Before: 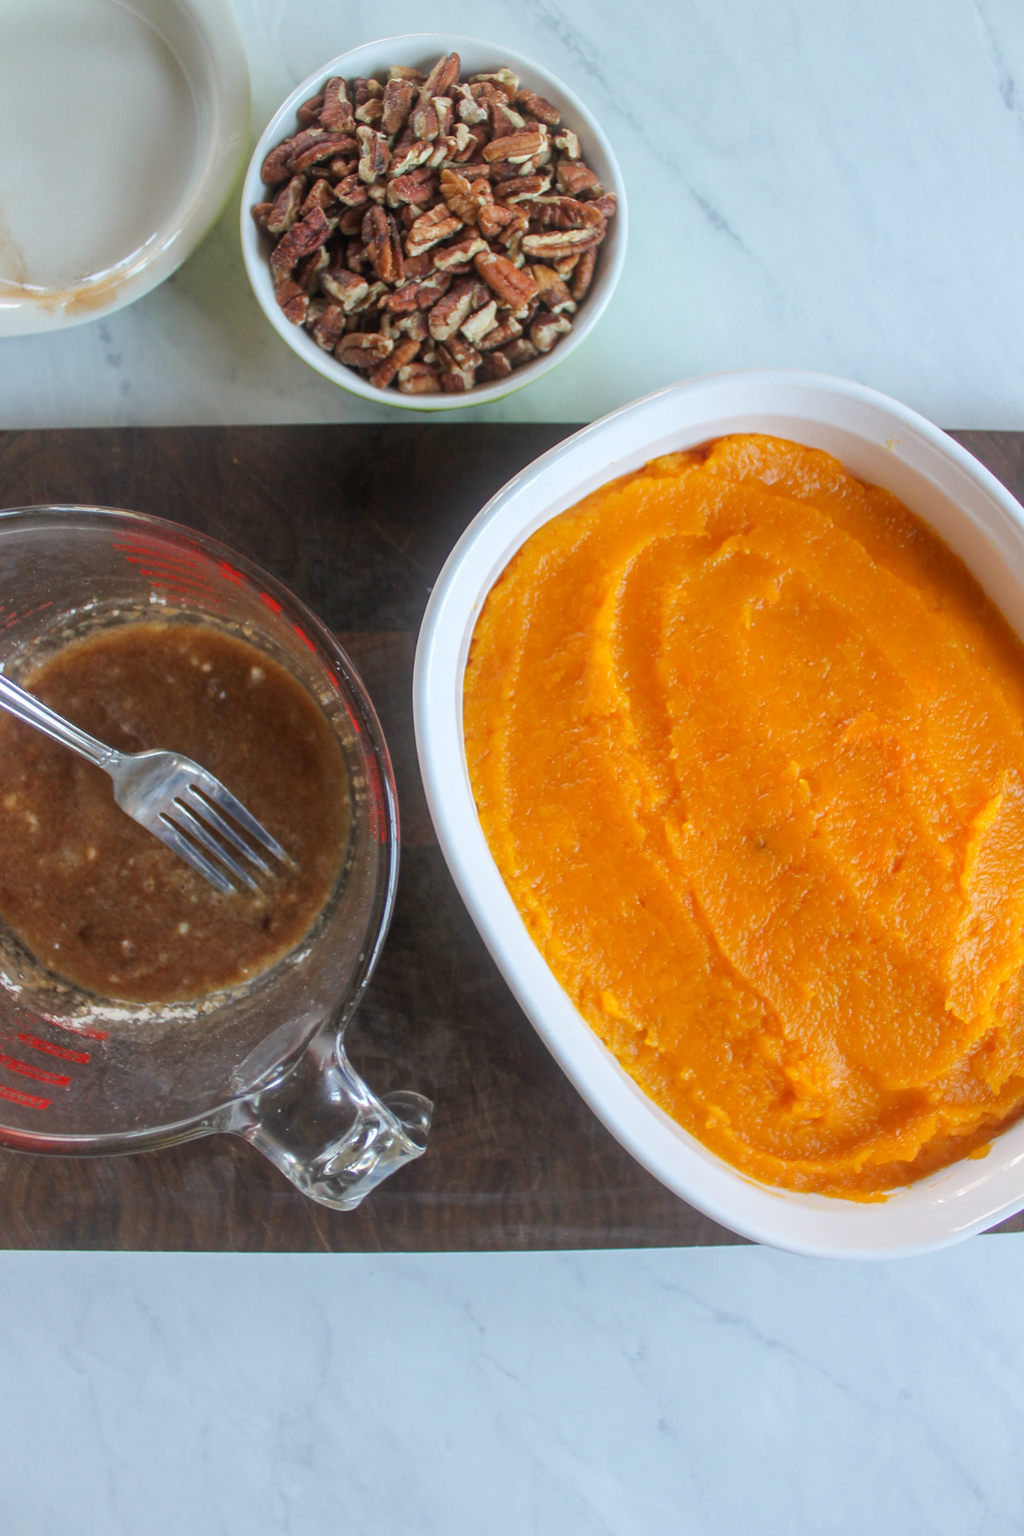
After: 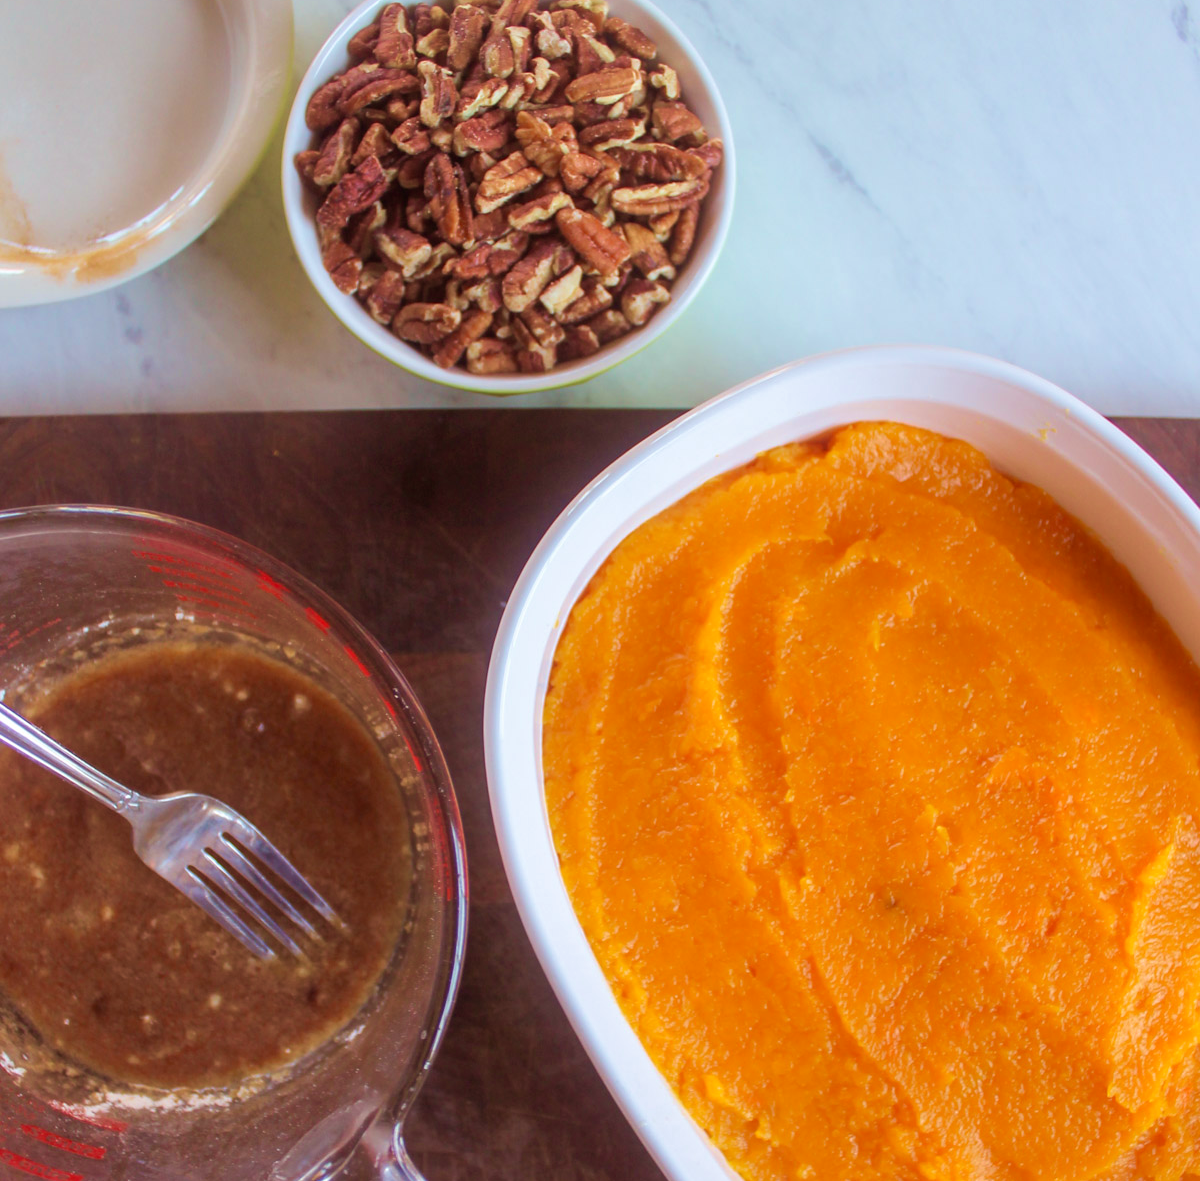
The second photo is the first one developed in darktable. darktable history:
exposure: compensate highlight preservation false
crop and rotate: top 4.848%, bottom 29.503%
velvia: strength 56%
rgb levels: mode RGB, independent channels, levels [[0, 0.474, 1], [0, 0.5, 1], [0, 0.5, 1]]
